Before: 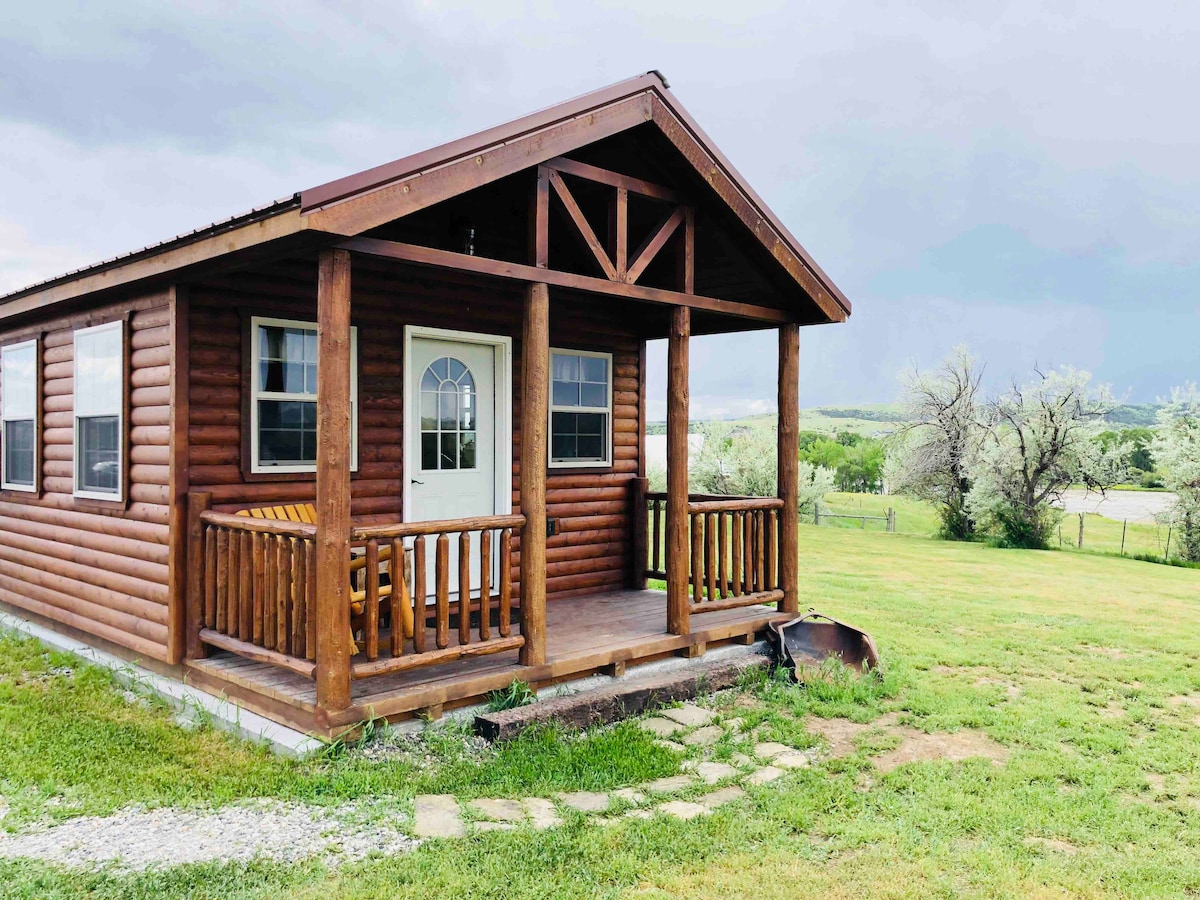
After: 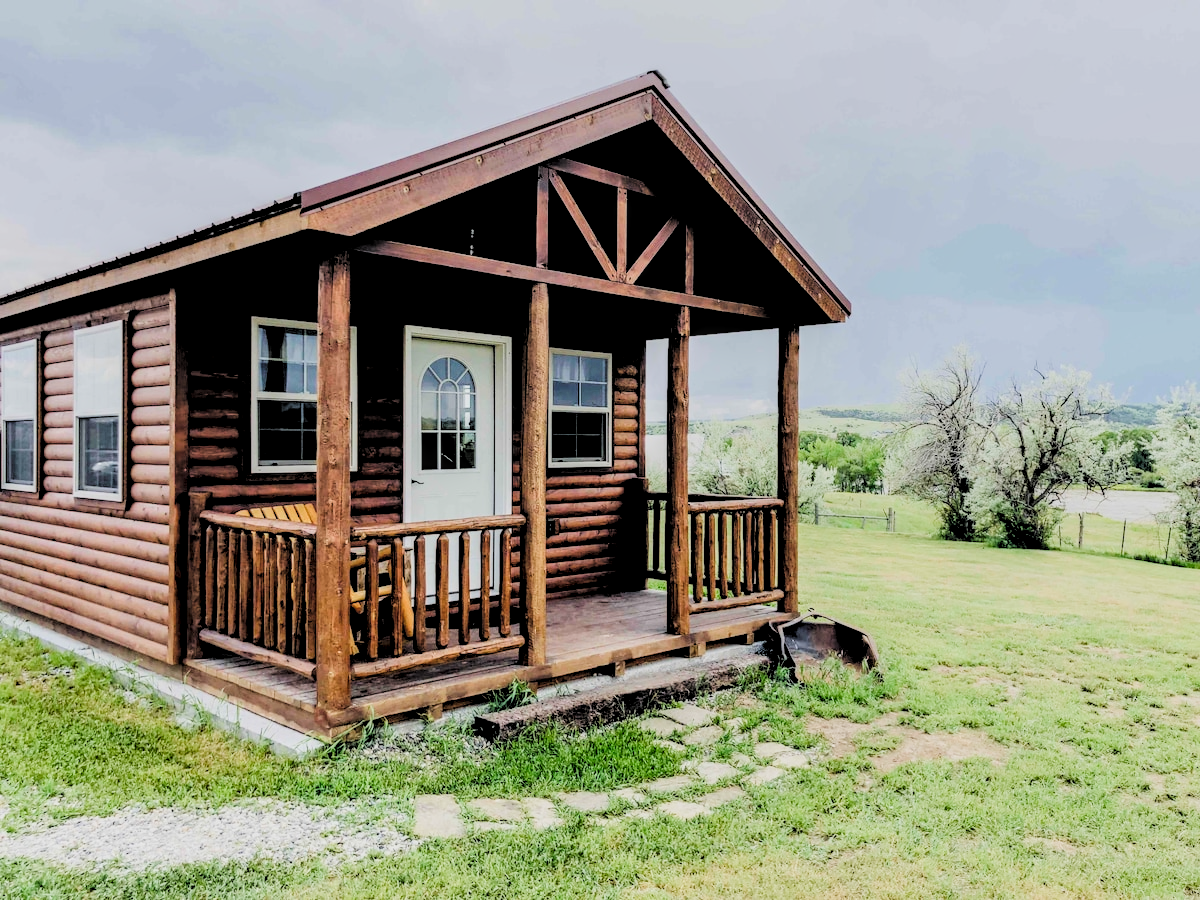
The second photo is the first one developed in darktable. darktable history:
filmic rgb: black relative exposure -2.87 EV, white relative exposure 4.56 EV, hardness 1.74, contrast 1.237, add noise in highlights 0, preserve chrominance luminance Y, color science v3 (2019), use custom middle-gray values true, contrast in highlights soft
exposure: exposure 0.19 EV, compensate highlight preservation false
local contrast: detail 150%
